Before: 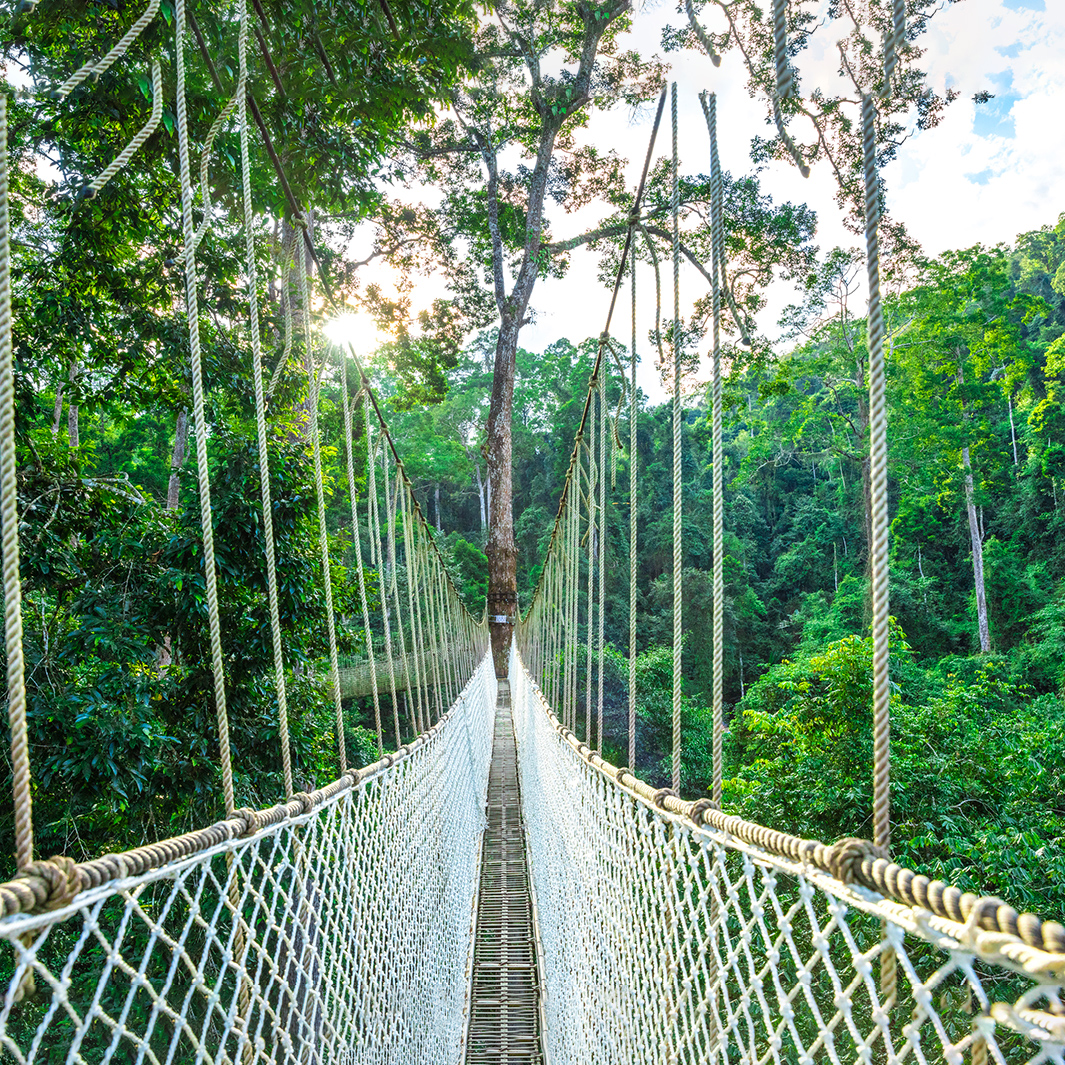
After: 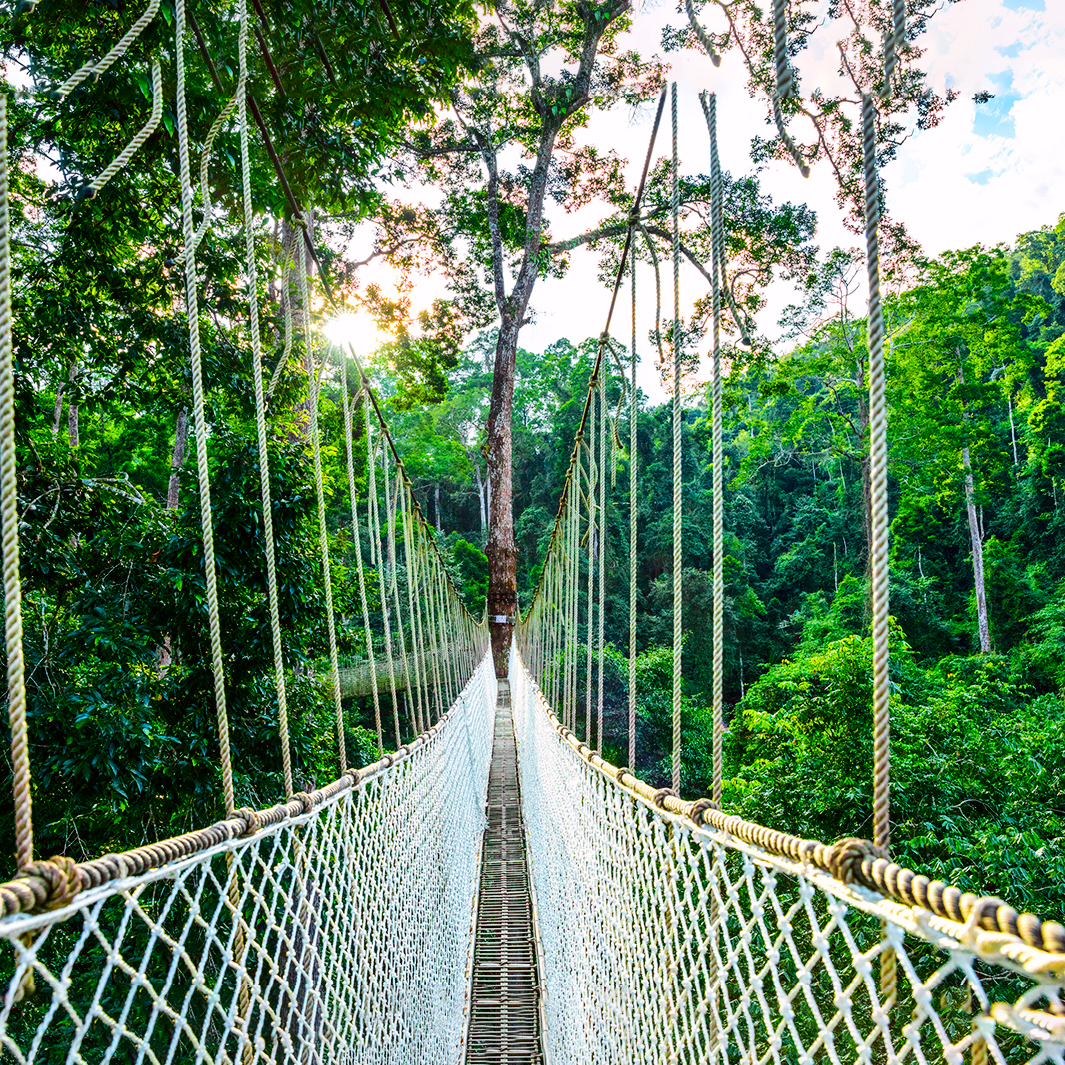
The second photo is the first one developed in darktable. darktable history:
tone curve: curves: ch0 [(0, 0) (0.106, 0.026) (0.275, 0.155) (0.392, 0.314) (0.513, 0.481) (0.657, 0.667) (1, 1)]; ch1 [(0, 0) (0.5, 0.511) (0.536, 0.579) (0.587, 0.69) (1, 1)]; ch2 [(0, 0) (0.5, 0.5) (0.55, 0.552) (0.625, 0.699) (1, 1)], color space Lab, independent channels, preserve colors none
